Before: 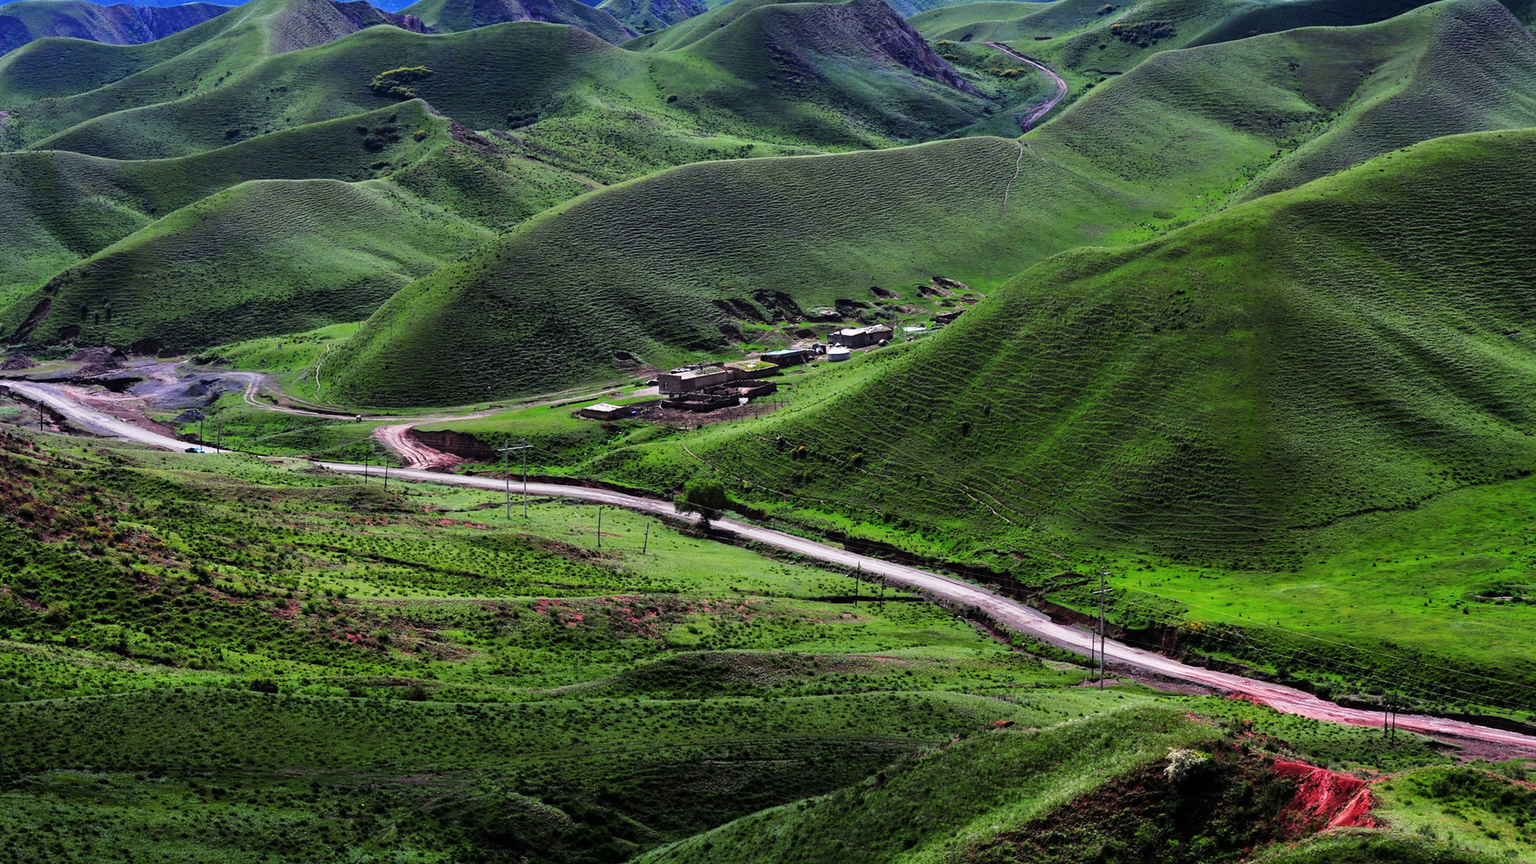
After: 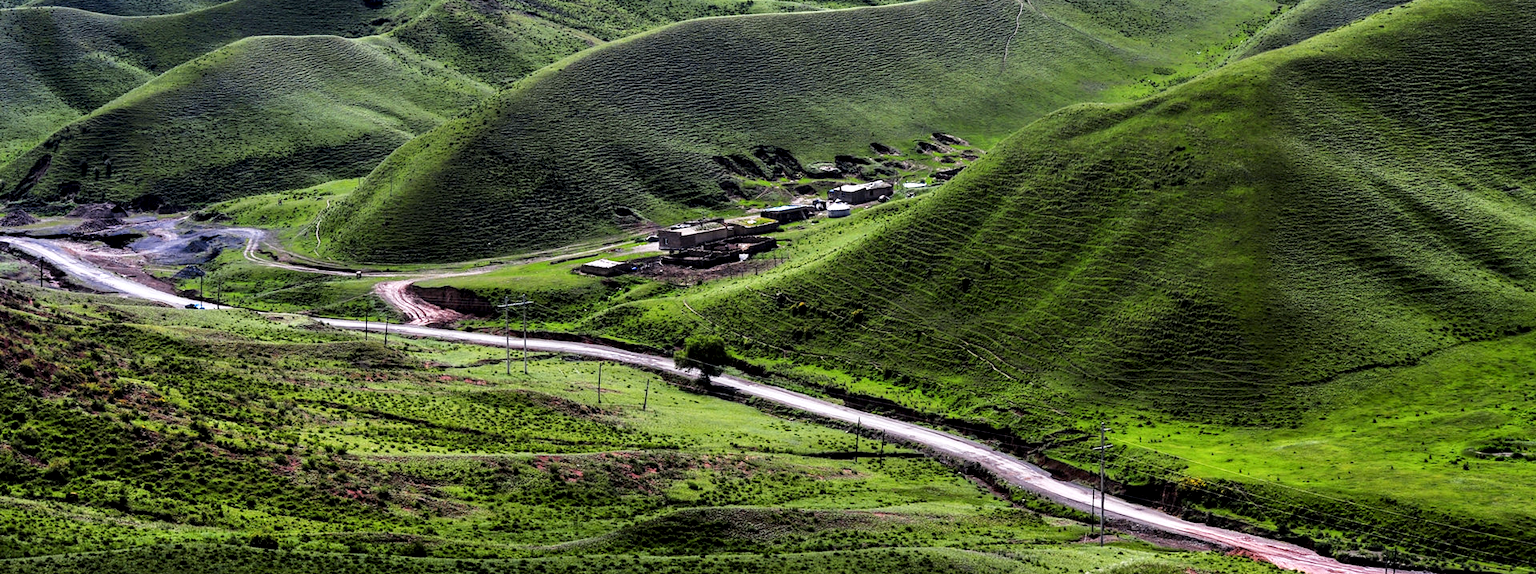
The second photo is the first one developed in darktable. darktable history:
local contrast: detail 135%, midtone range 0.75
color contrast: green-magenta contrast 0.8, blue-yellow contrast 1.1, unbound 0
crop: top 16.727%, bottom 16.727%
